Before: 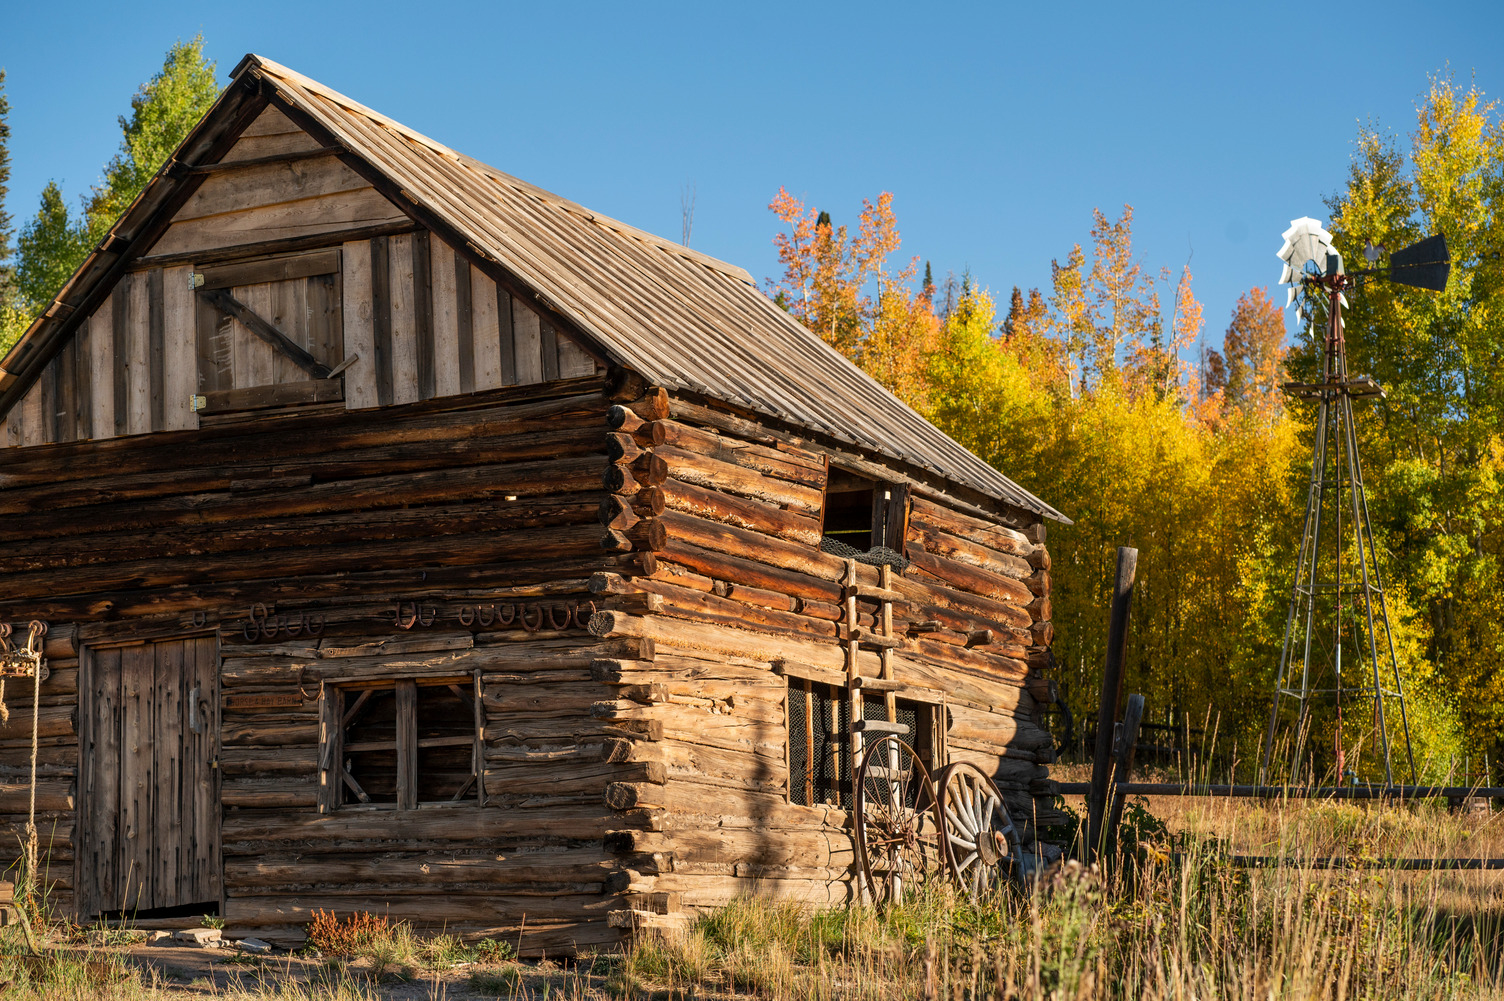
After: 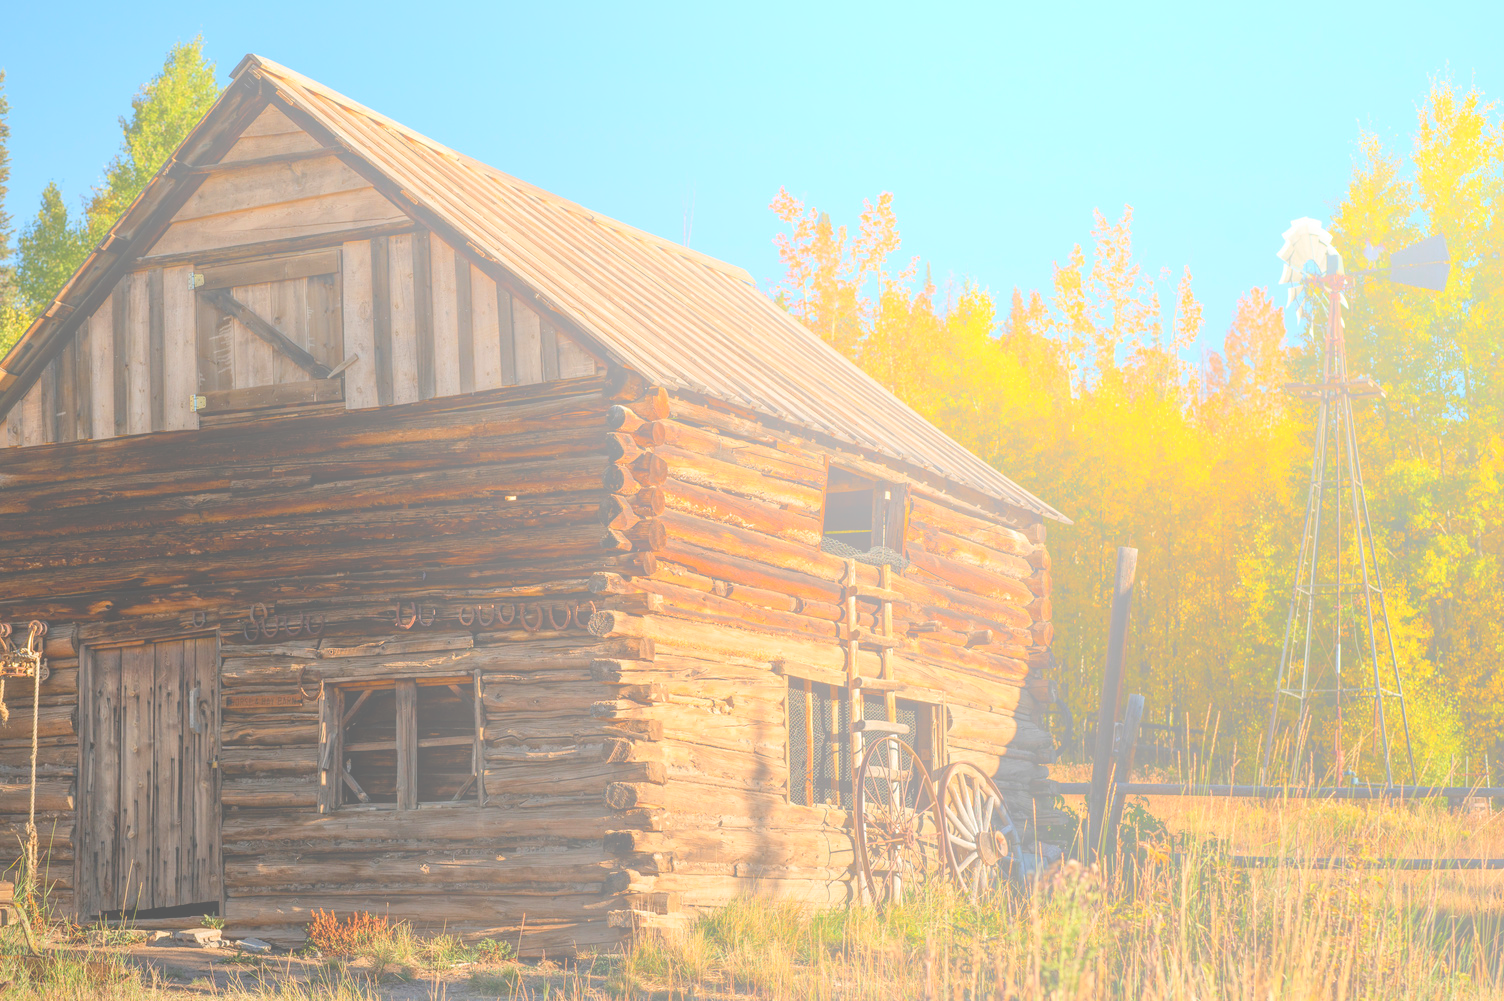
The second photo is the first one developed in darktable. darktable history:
bloom: size 70%, threshold 25%, strength 70%
